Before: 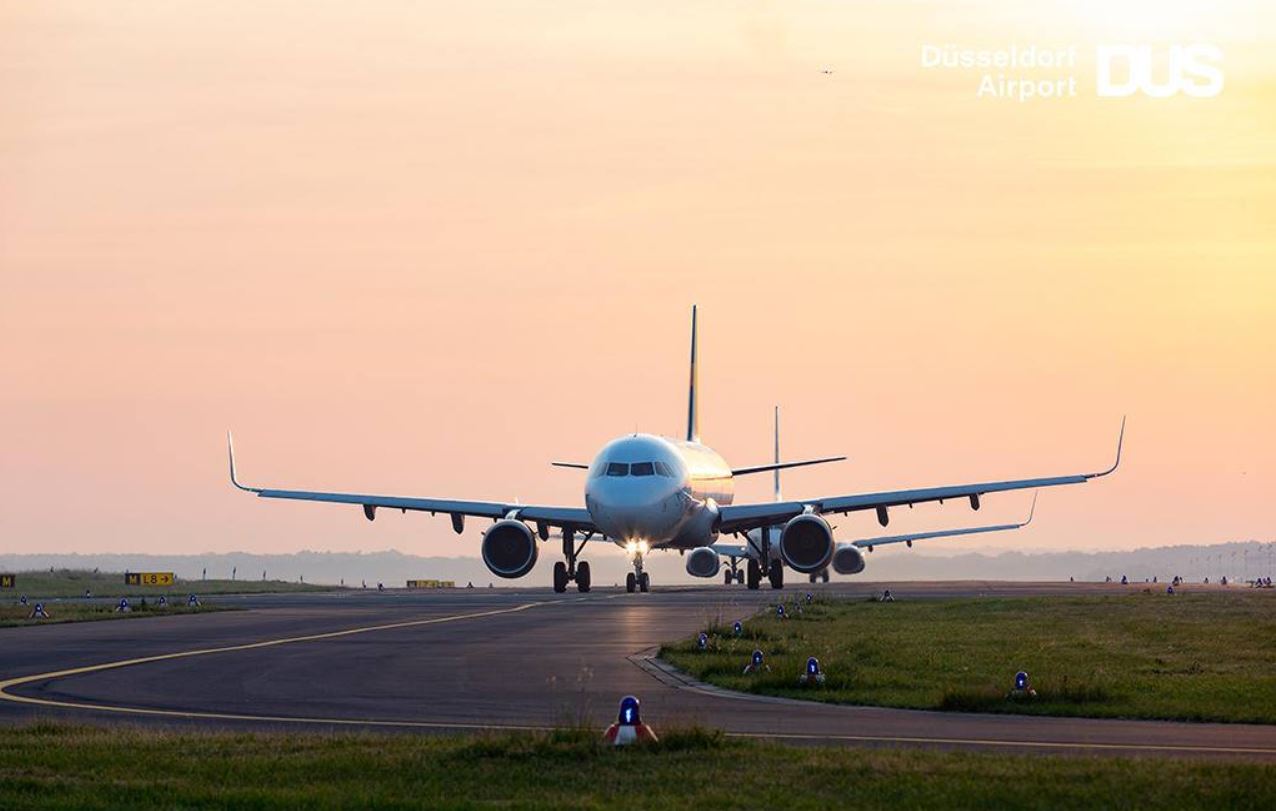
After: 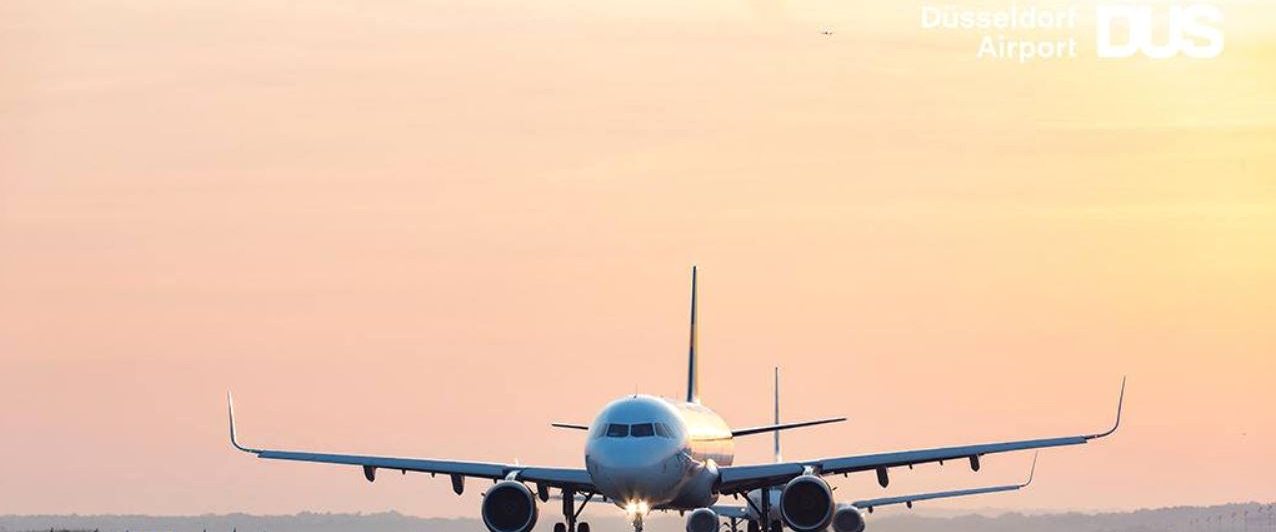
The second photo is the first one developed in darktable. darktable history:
crop and rotate: top 4.848%, bottom 29.503%
local contrast: mode bilateral grid, contrast 20, coarseness 50, detail 120%, midtone range 0.2
